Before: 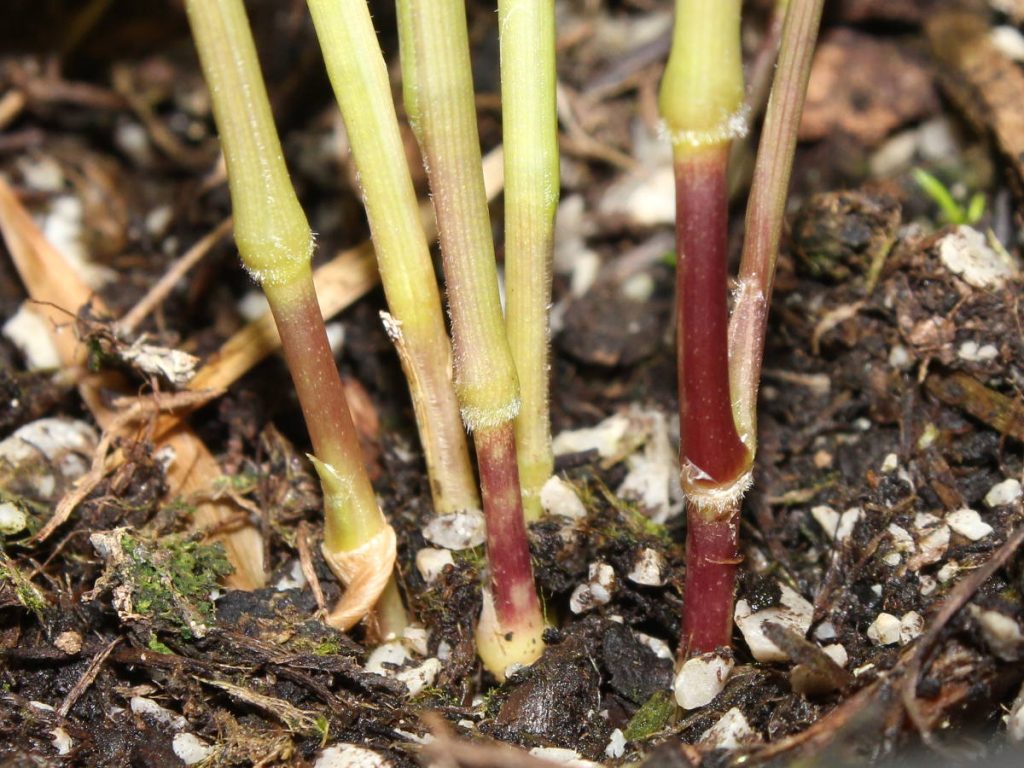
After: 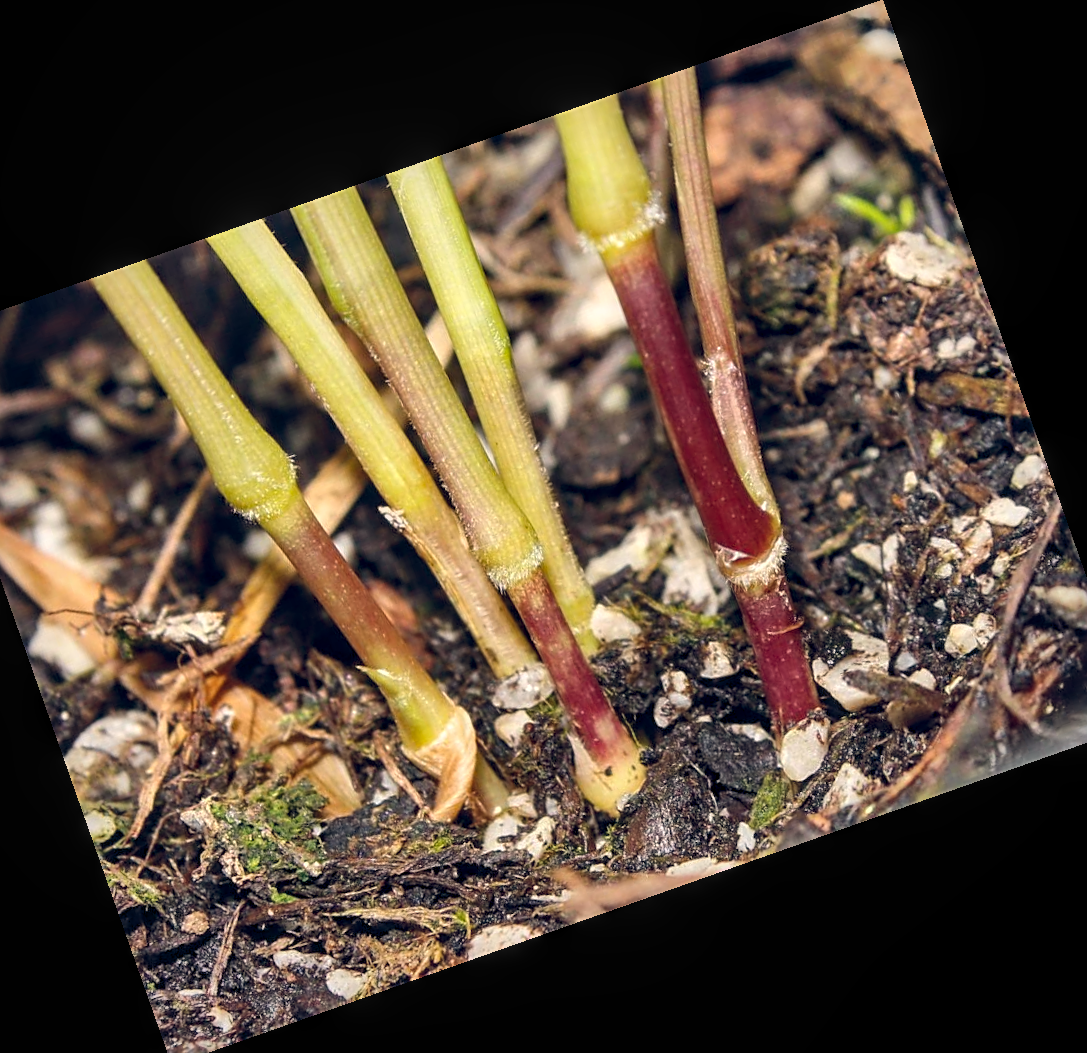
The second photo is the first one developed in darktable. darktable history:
sharpen: on, module defaults
crop and rotate: angle 19.43°, left 6.812%, right 4.125%, bottom 1.087%
color balance rgb: shadows lift › hue 87.51°, highlights gain › chroma 1.35%, highlights gain › hue 55.1°, global offset › chroma 0.13%, global offset › hue 253.66°, perceptual saturation grading › global saturation 16.38%
vignetting: fall-off radius 93.87%
shadows and highlights: low approximation 0.01, soften with gaussian
local contrast: on, module defaults
